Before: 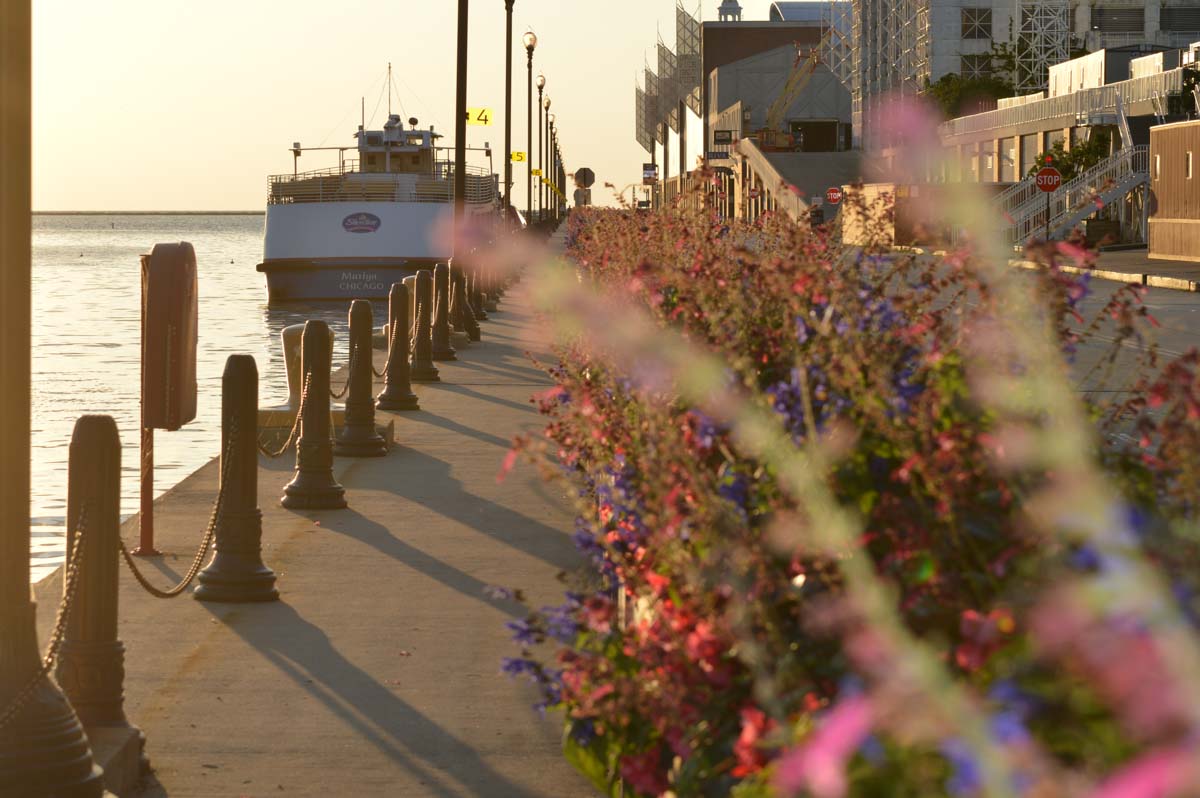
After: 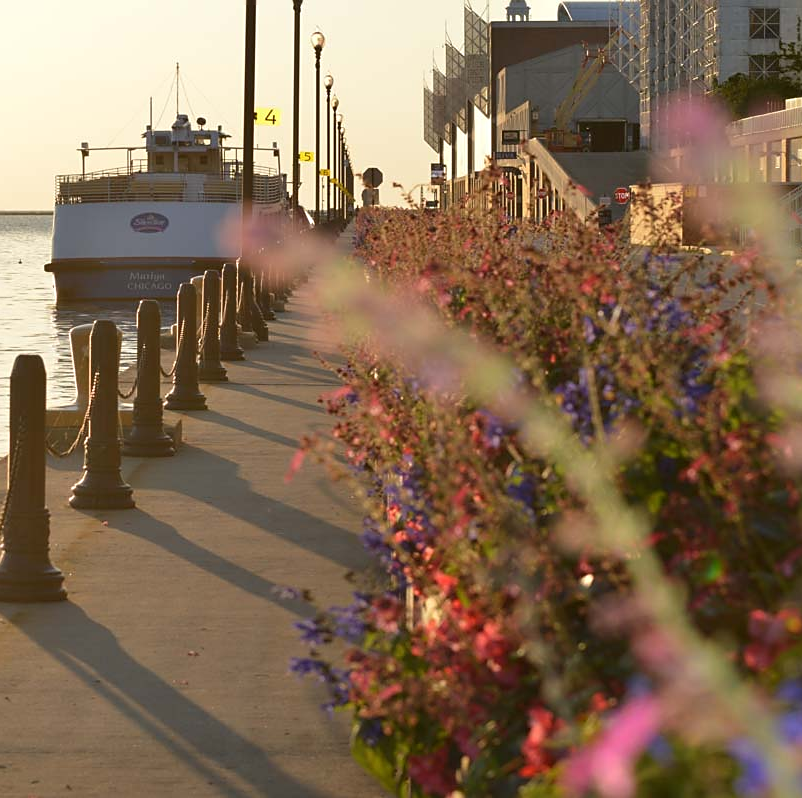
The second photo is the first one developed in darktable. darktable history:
crop and rotate: left 17.732%, right 15.423%
sharpen: radius 1.864, amount 0.398, threshold 1.271
